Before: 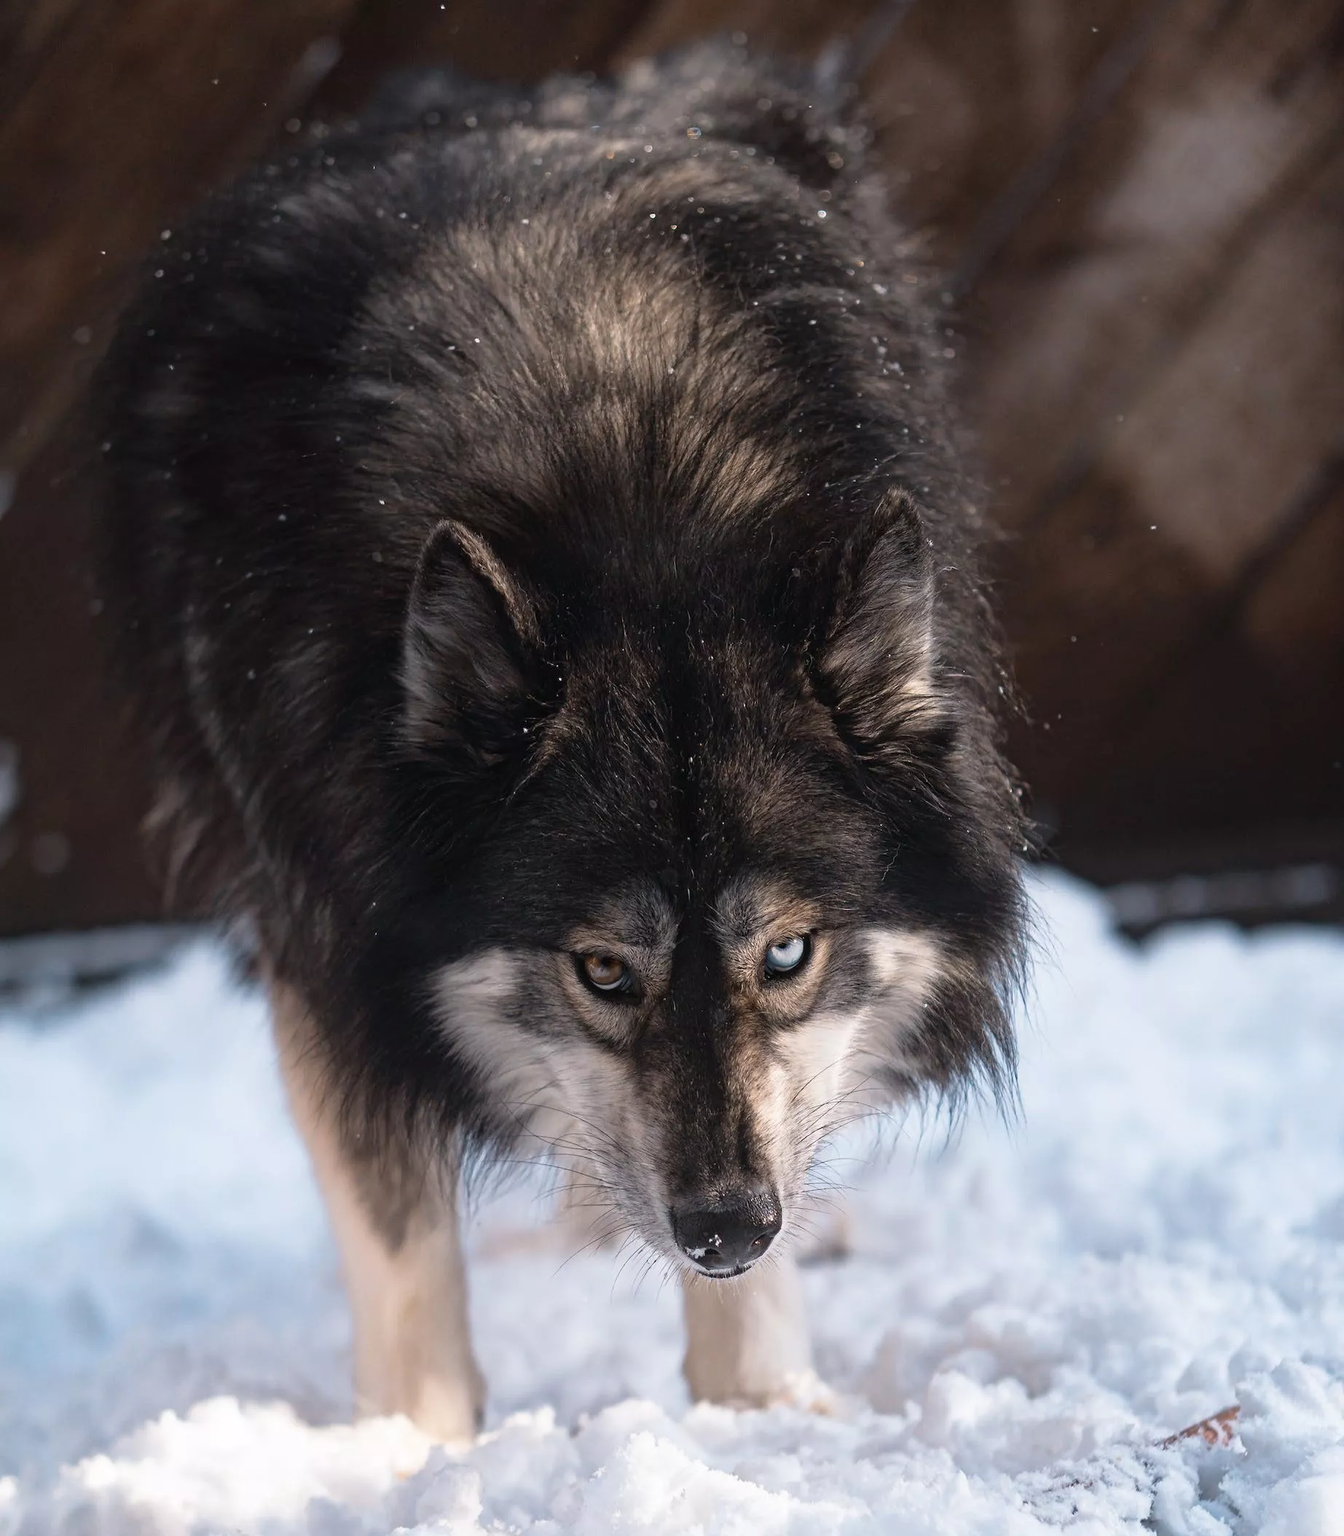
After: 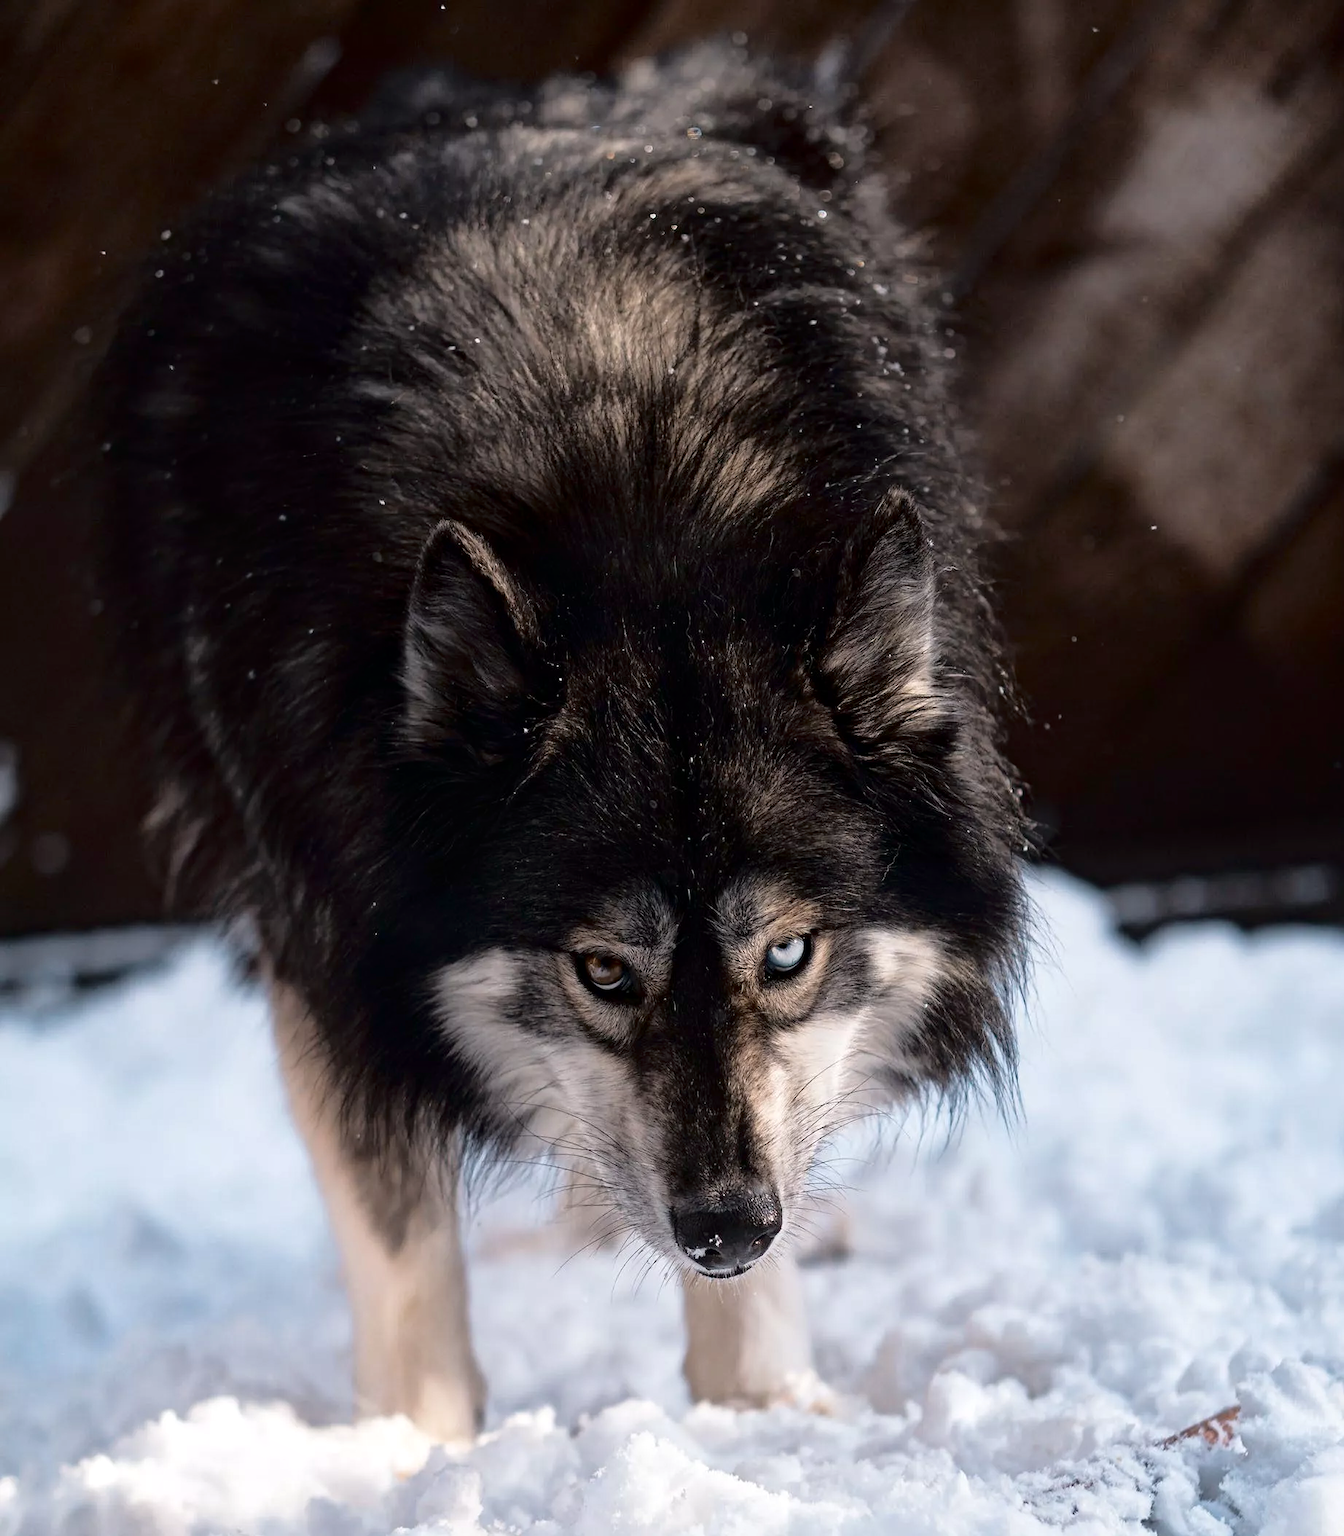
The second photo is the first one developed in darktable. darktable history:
fill light: exposure -2 EV, width 8.6
local contrast: mode bilateral grid, contrast 20, coarseness 50, detail 120%, midtone range 0.2
